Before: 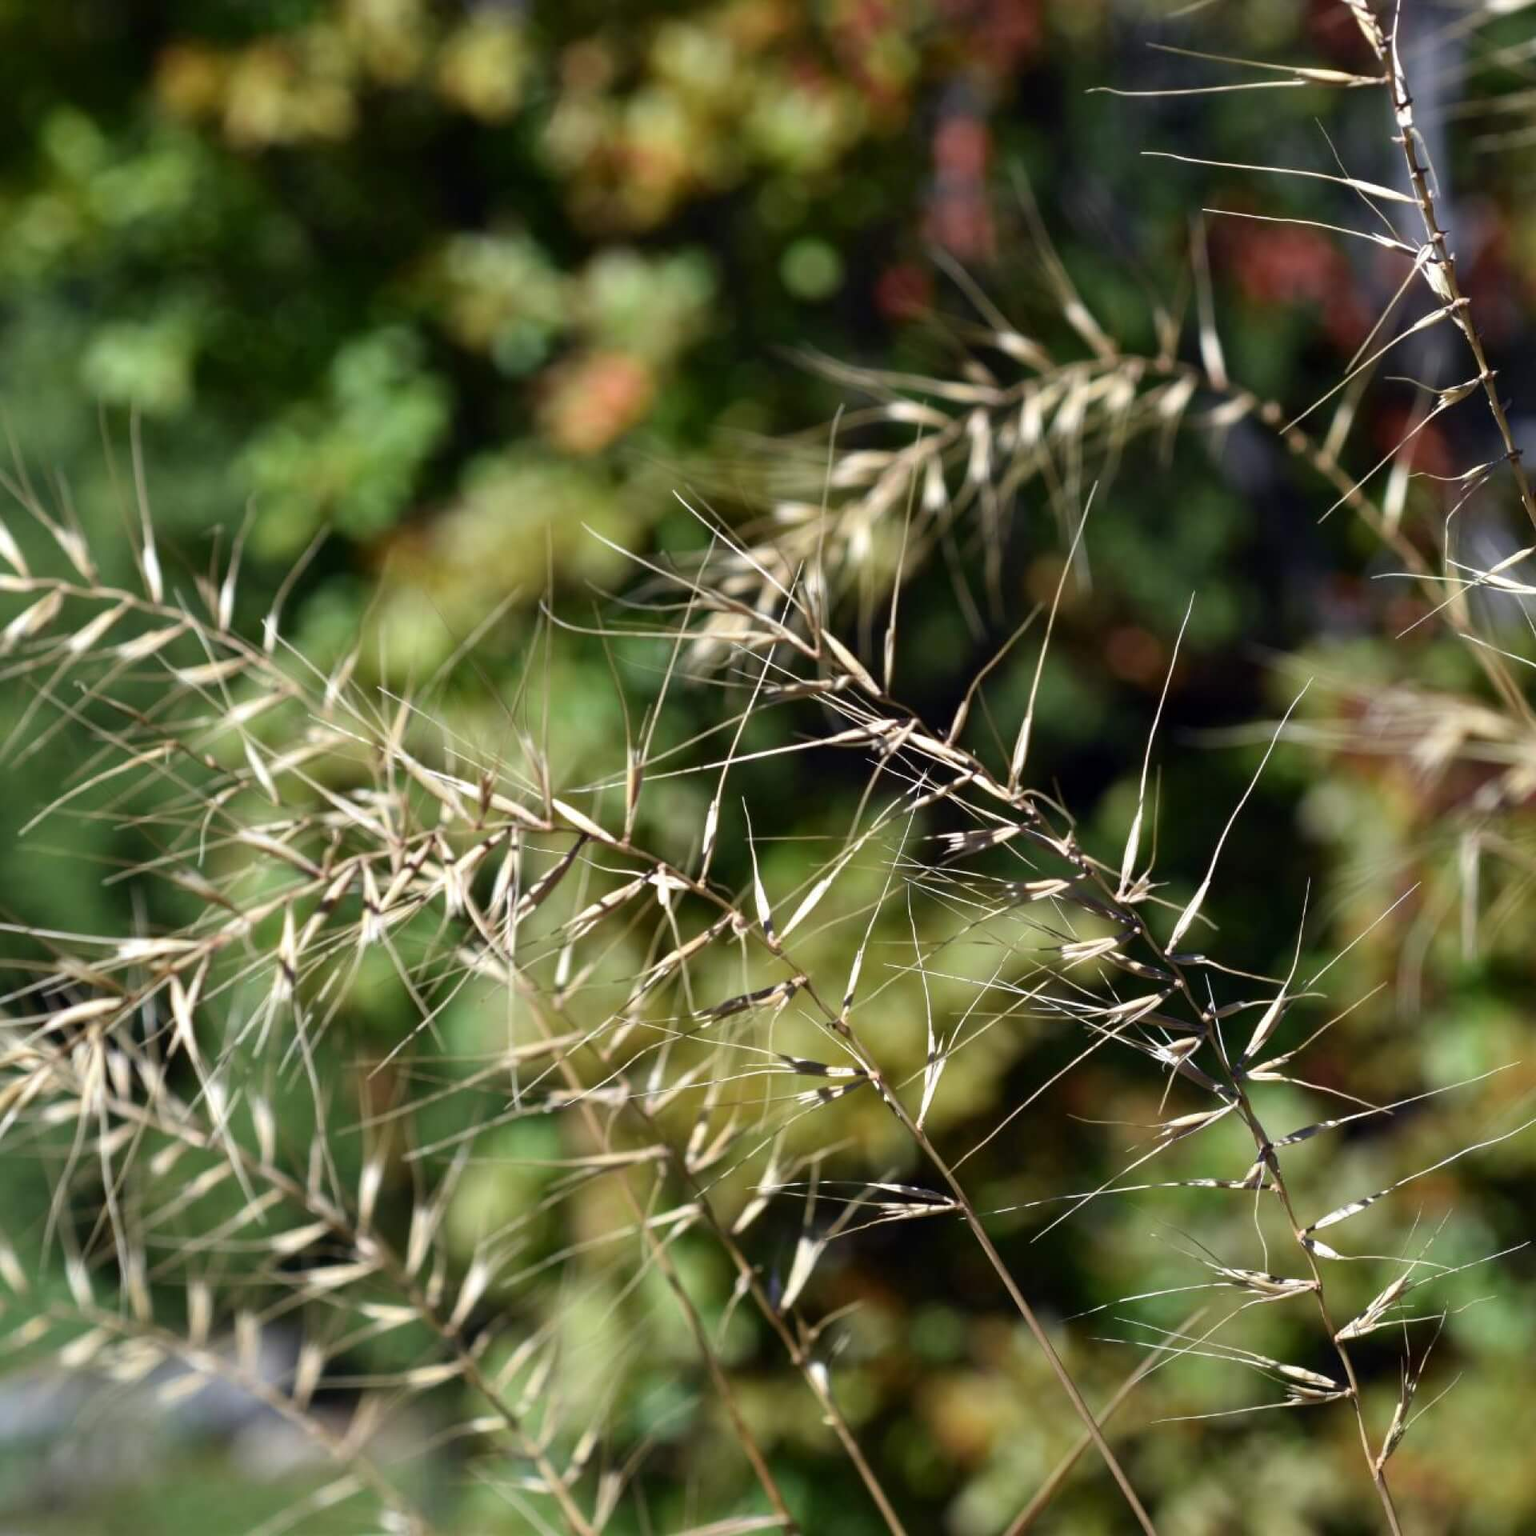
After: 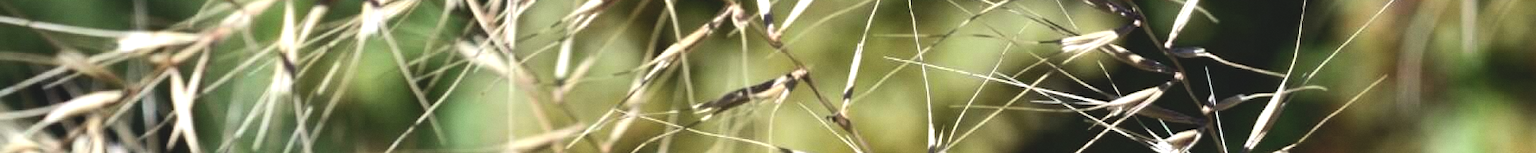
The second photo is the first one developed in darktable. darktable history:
grain: coarseness 0.09 ISO, strength 10%
crop and rotate: top 59.084%, bottom 30.916%
contrast brightness saturation: contrast -0.15, brightness 0.05, saturation -0.12
tone equalizer: -8 EV -0.75 EV, -7 EV -0.7 EV, -6 EV -0.6 EV, -5 EV -0.4 EV, -3 EV 0.4 EV, -2 EV 0.6 EV, -1 EV 0.7 EV, +0 EV 0.75 EV, edges refinement/feathering 500, mask exposure compensation -1.57 EV, preserve details no
